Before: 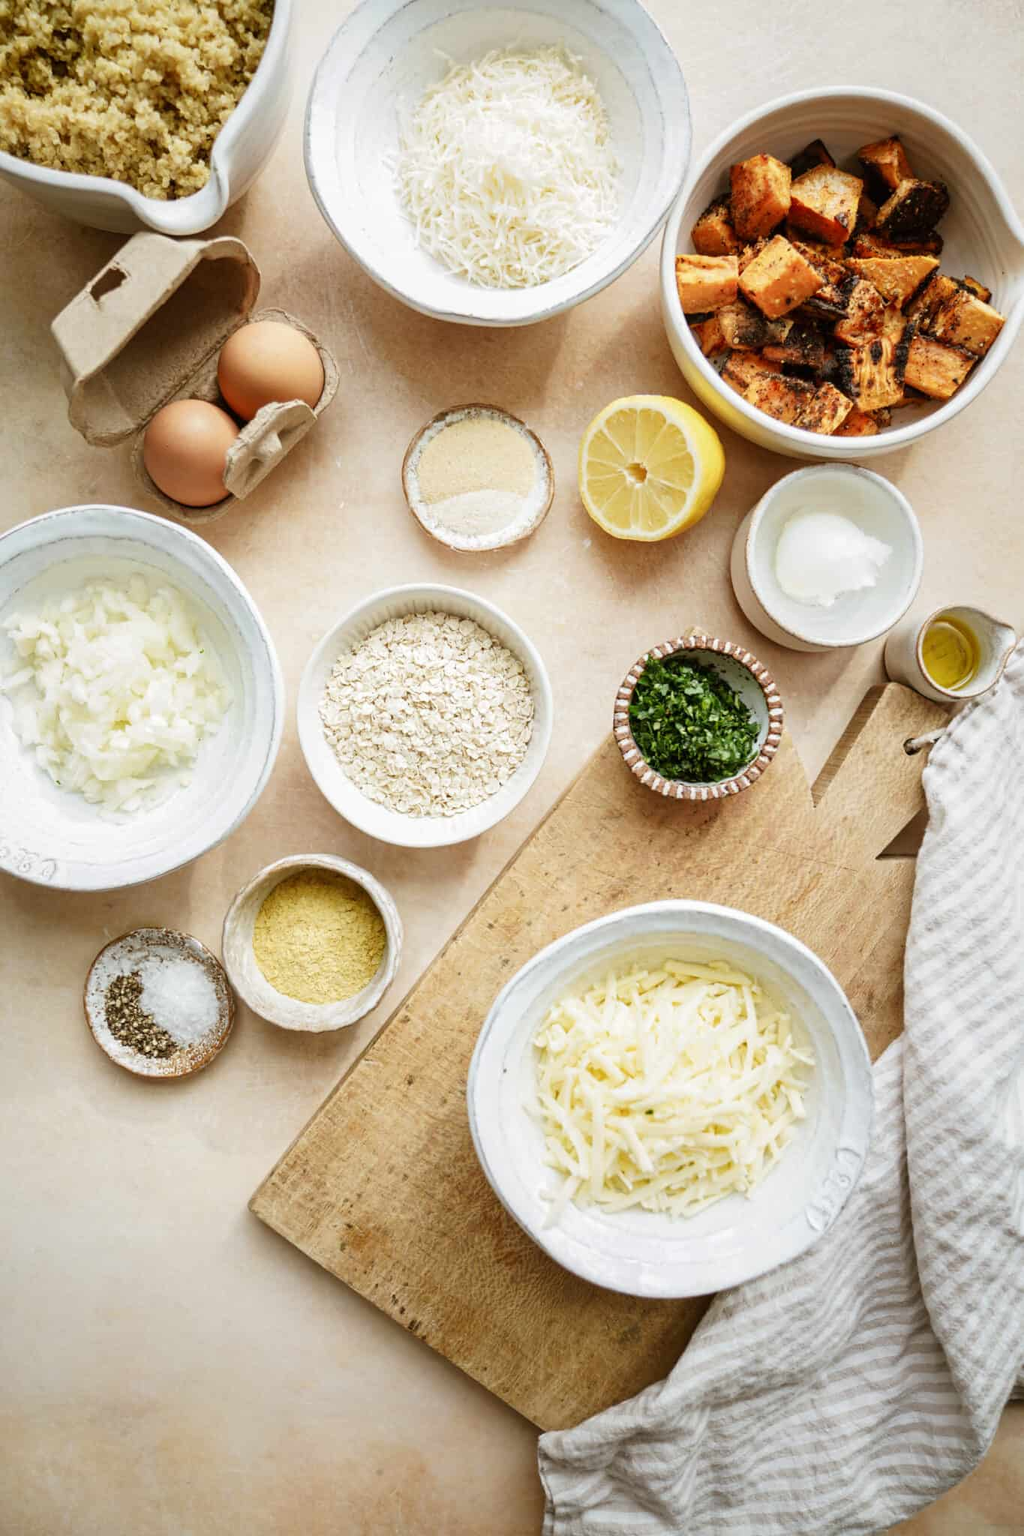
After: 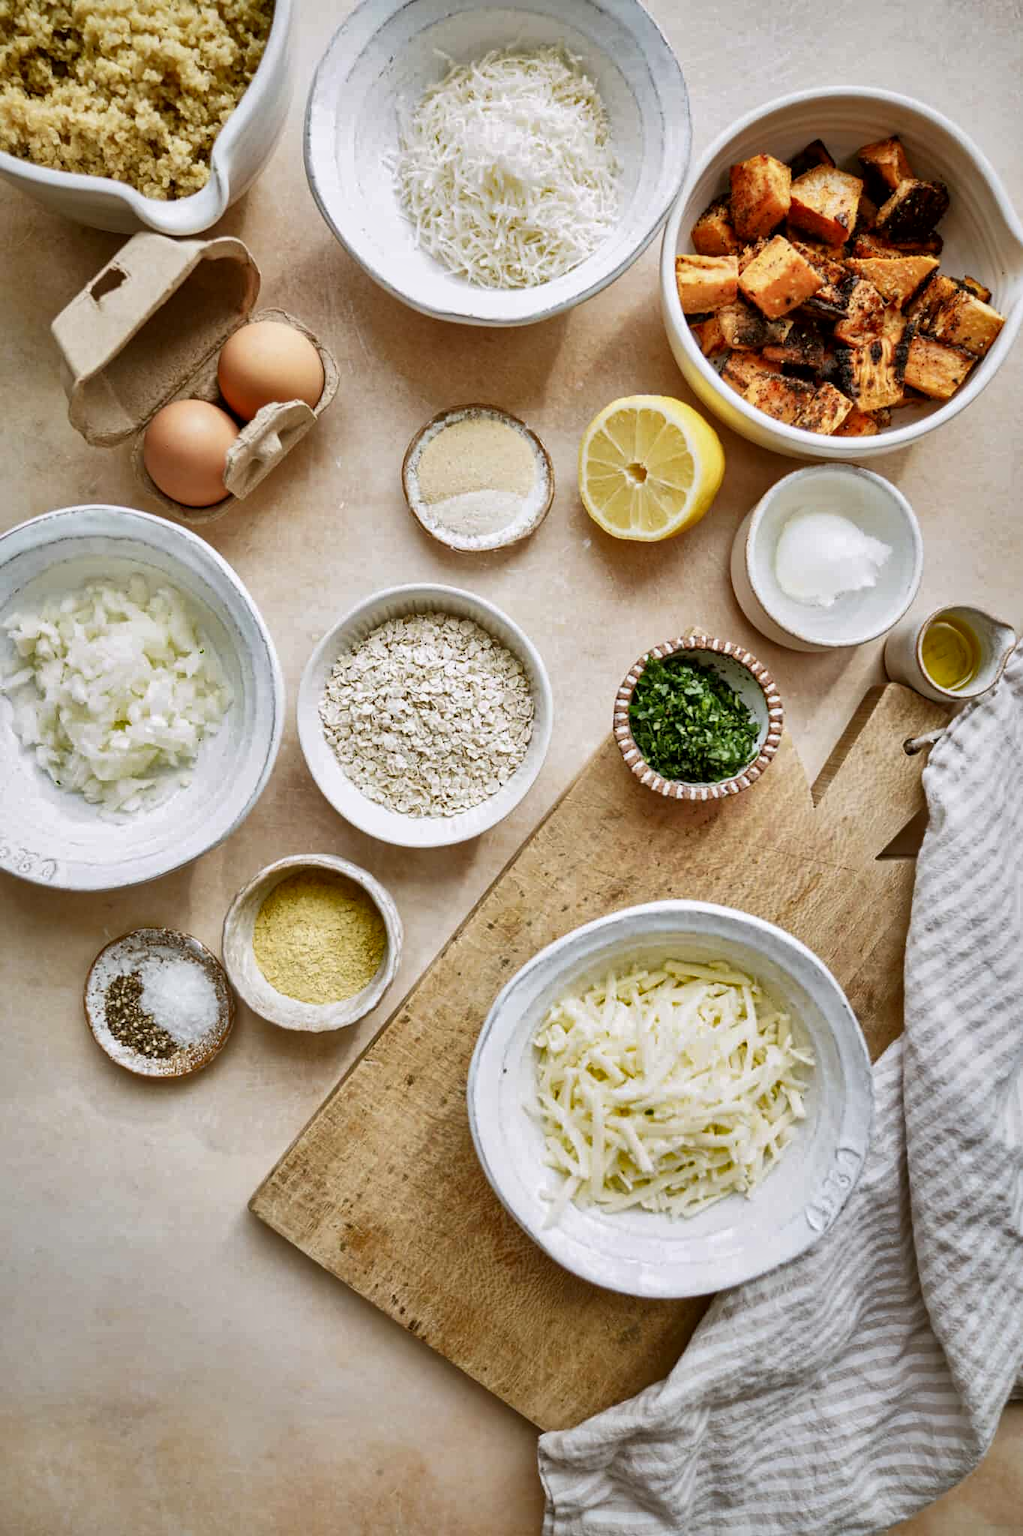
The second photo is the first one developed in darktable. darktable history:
exposure: black level correction 0.002, exposure -0.1 EV, compensate highlight preservation false
local contrast: mode bilateral grid, contrast 20, coarseness 50, detail 120%, midtone range 0.2
shadows and highlights: shadows 75, highlights -60.85, soften with gaussian
white balance: red 1.004, blue 1.024
